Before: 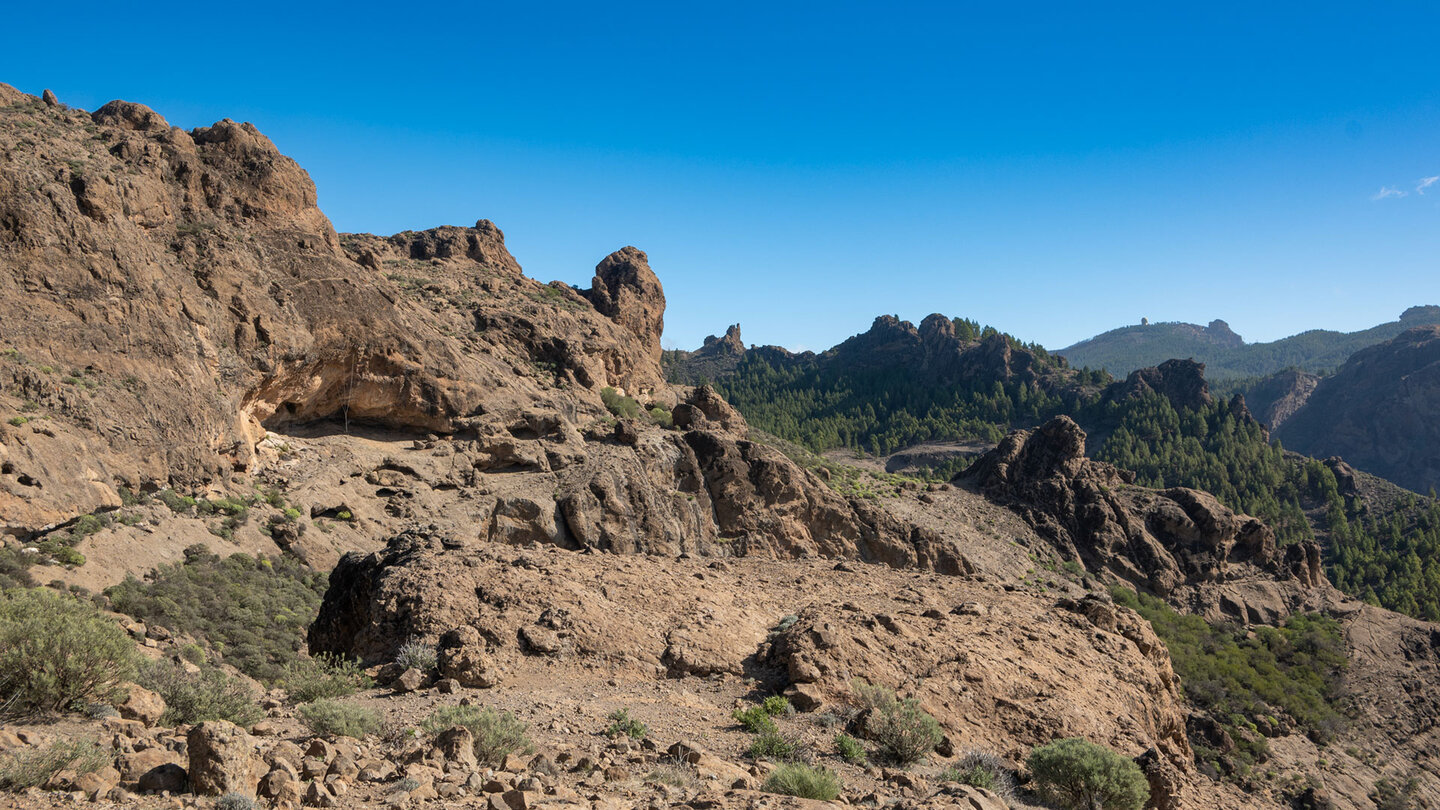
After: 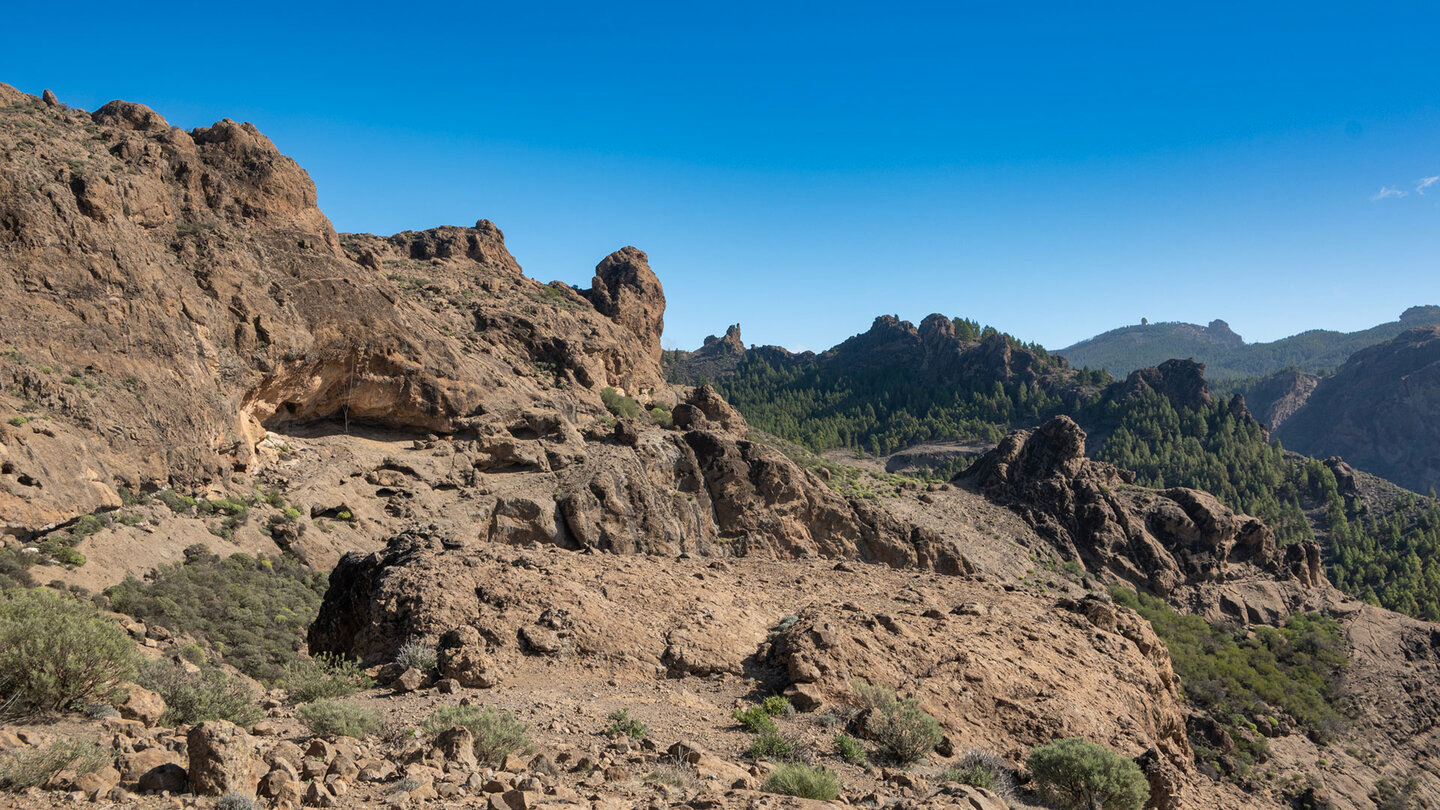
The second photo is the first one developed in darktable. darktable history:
shadows and highlights: radius 101.78, shadows 50.75, highlights -64.33, highlights color adjustment 0.461%, soften with gaussian
